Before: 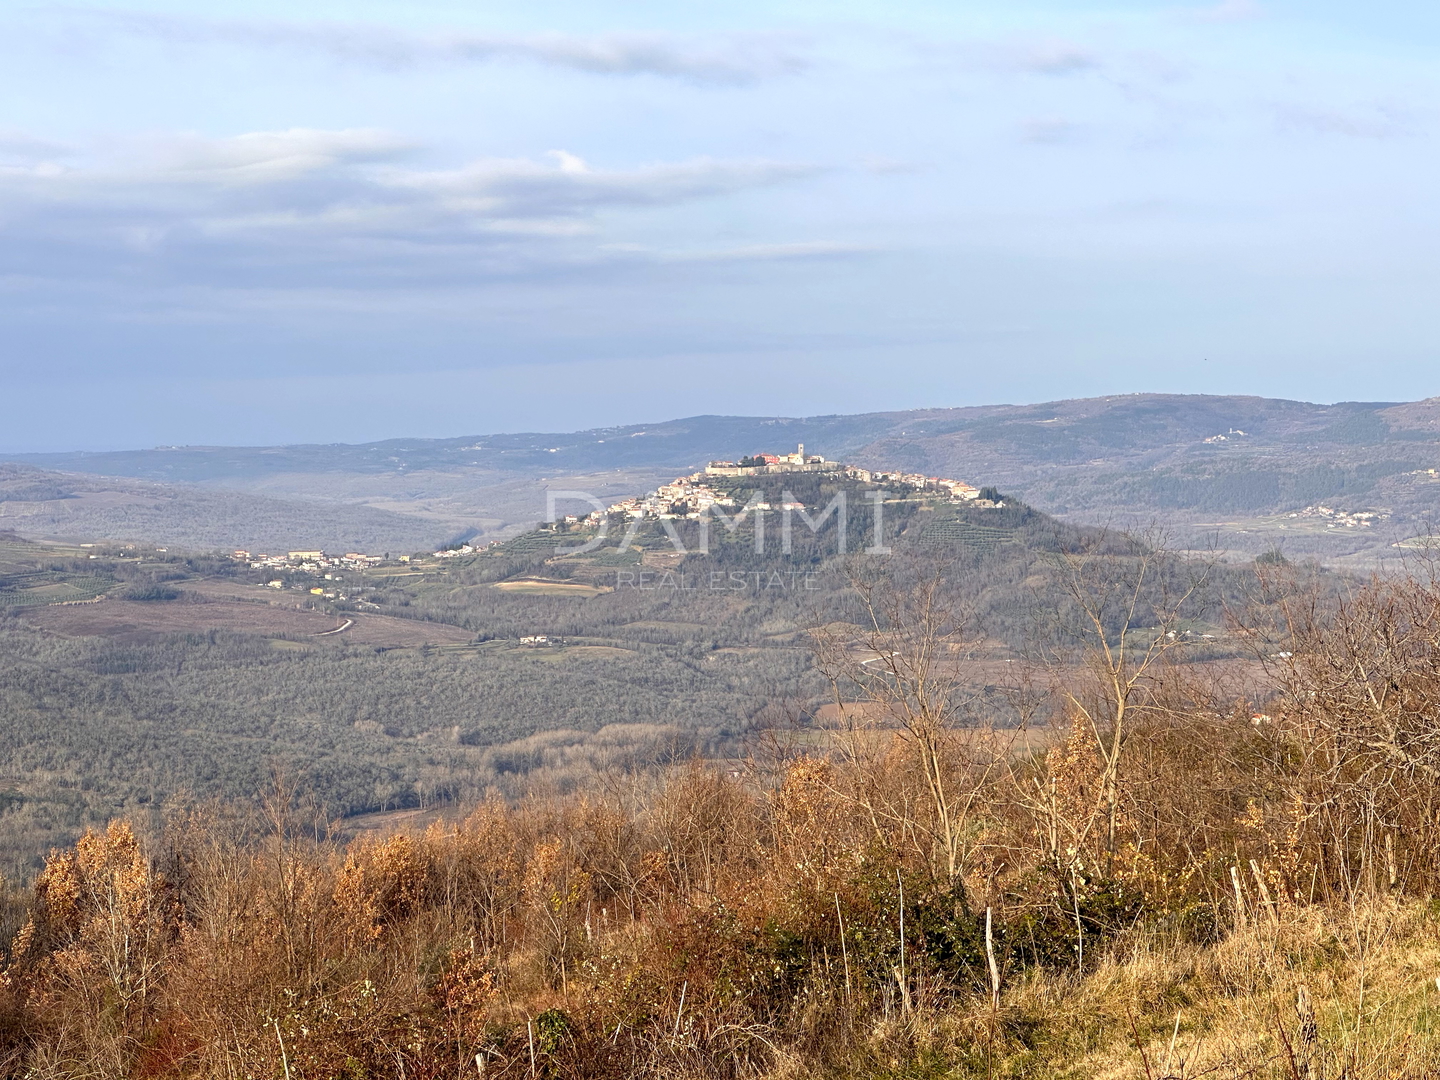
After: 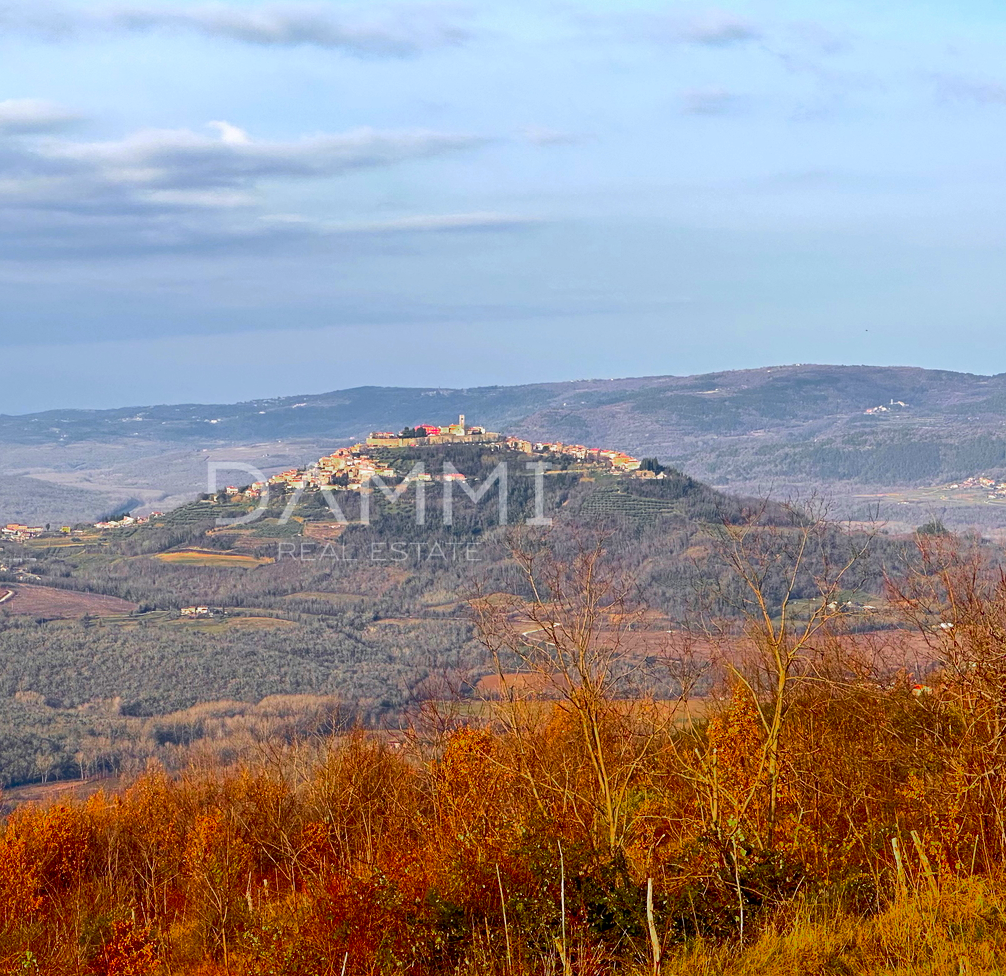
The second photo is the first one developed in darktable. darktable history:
crop and rotate: left 23.549%, top 2.698%, right 6.58%, bottom 6.895%
color zones: curves: ch0 [(0, 0.48) (0.209, 0.398) (0.305, 0.332) (0.429, 0.493) (0.571, 0.5) (0.714, 0.5) (0.857, 0.5) (1, 0.48)]; ch1 [(0, 0.633) (0.143, 0.586) (0.286, 0.489) (0.429, 0.448) (0.571, 0.31) (0.714, 0.335) (0.857, 0.492) (1, 0.633)]; ch2 [(0, 0.448) (0.143, 0.498) (0.286, 0.5) (0.429, 0.5) (0.571, 0.5) (0.714, 0.5) (0.857, 0.5) (1, 0.448)]
shadows and highlights: on, module defaults
color balance rgb: perceptual saturation grading › global saturation 19.848%, global vibrance 20%
contrast brightness saturation: contrast 0.192, brightness -0.104, saturation 0.207
